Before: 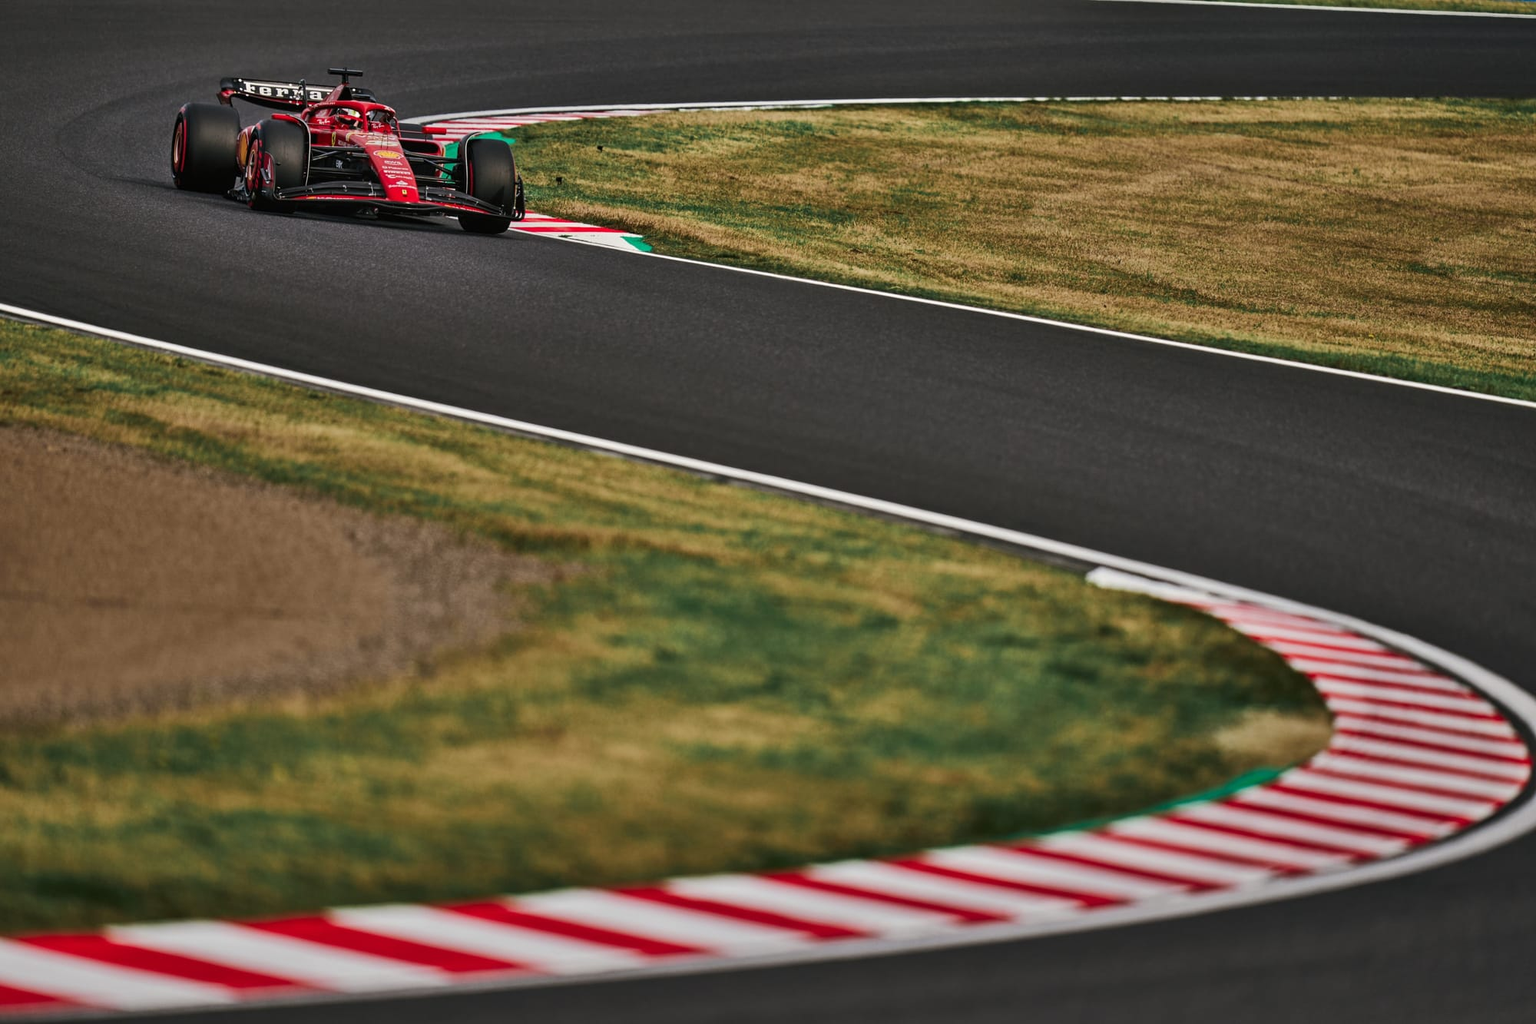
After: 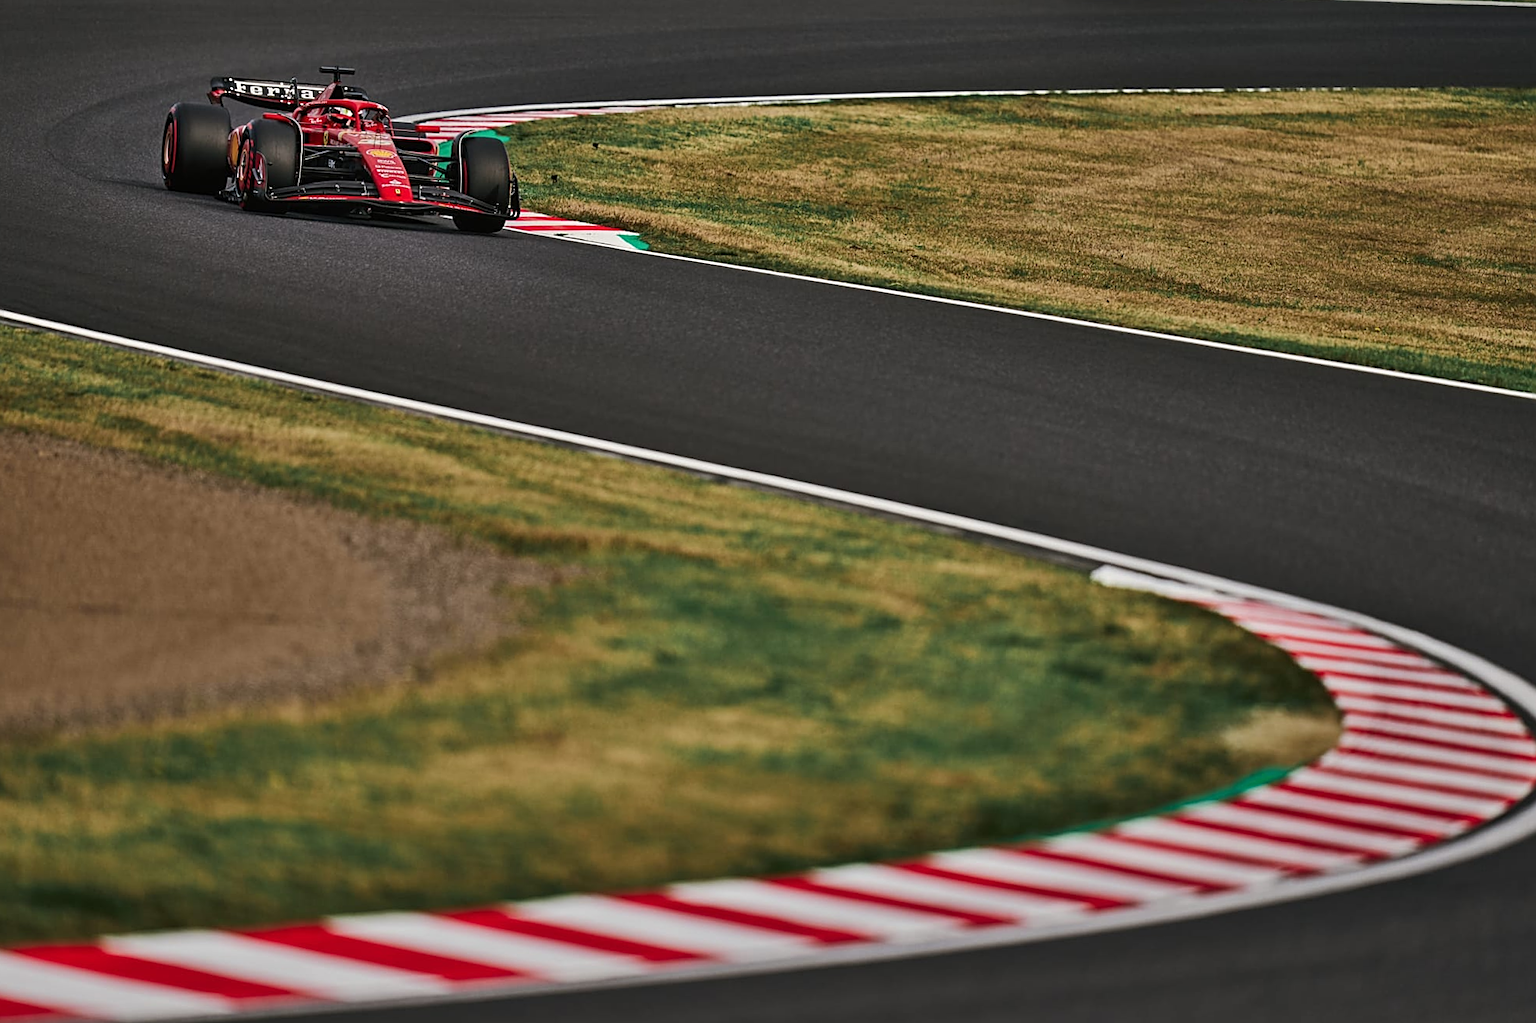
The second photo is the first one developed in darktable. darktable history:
sharpen: on, module defaults
rotate and perspective: rotation -0.45°, automatic cropping original format, crop left 0.008, crop right 0.992, crop top 0.012, crop bottom 0.988
